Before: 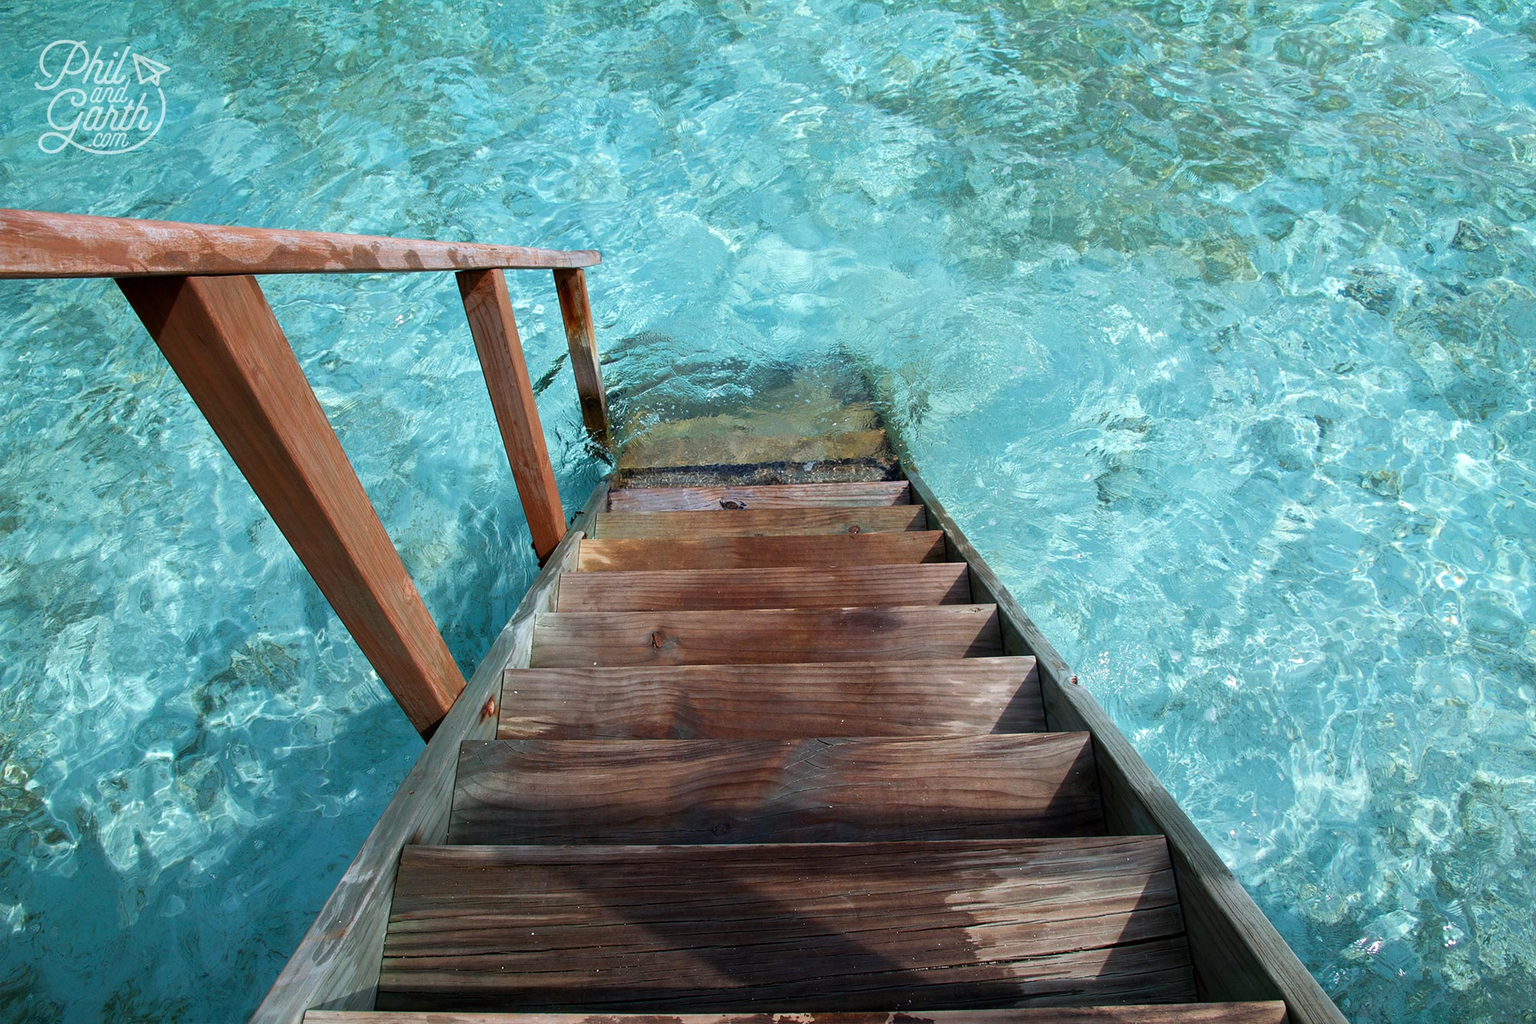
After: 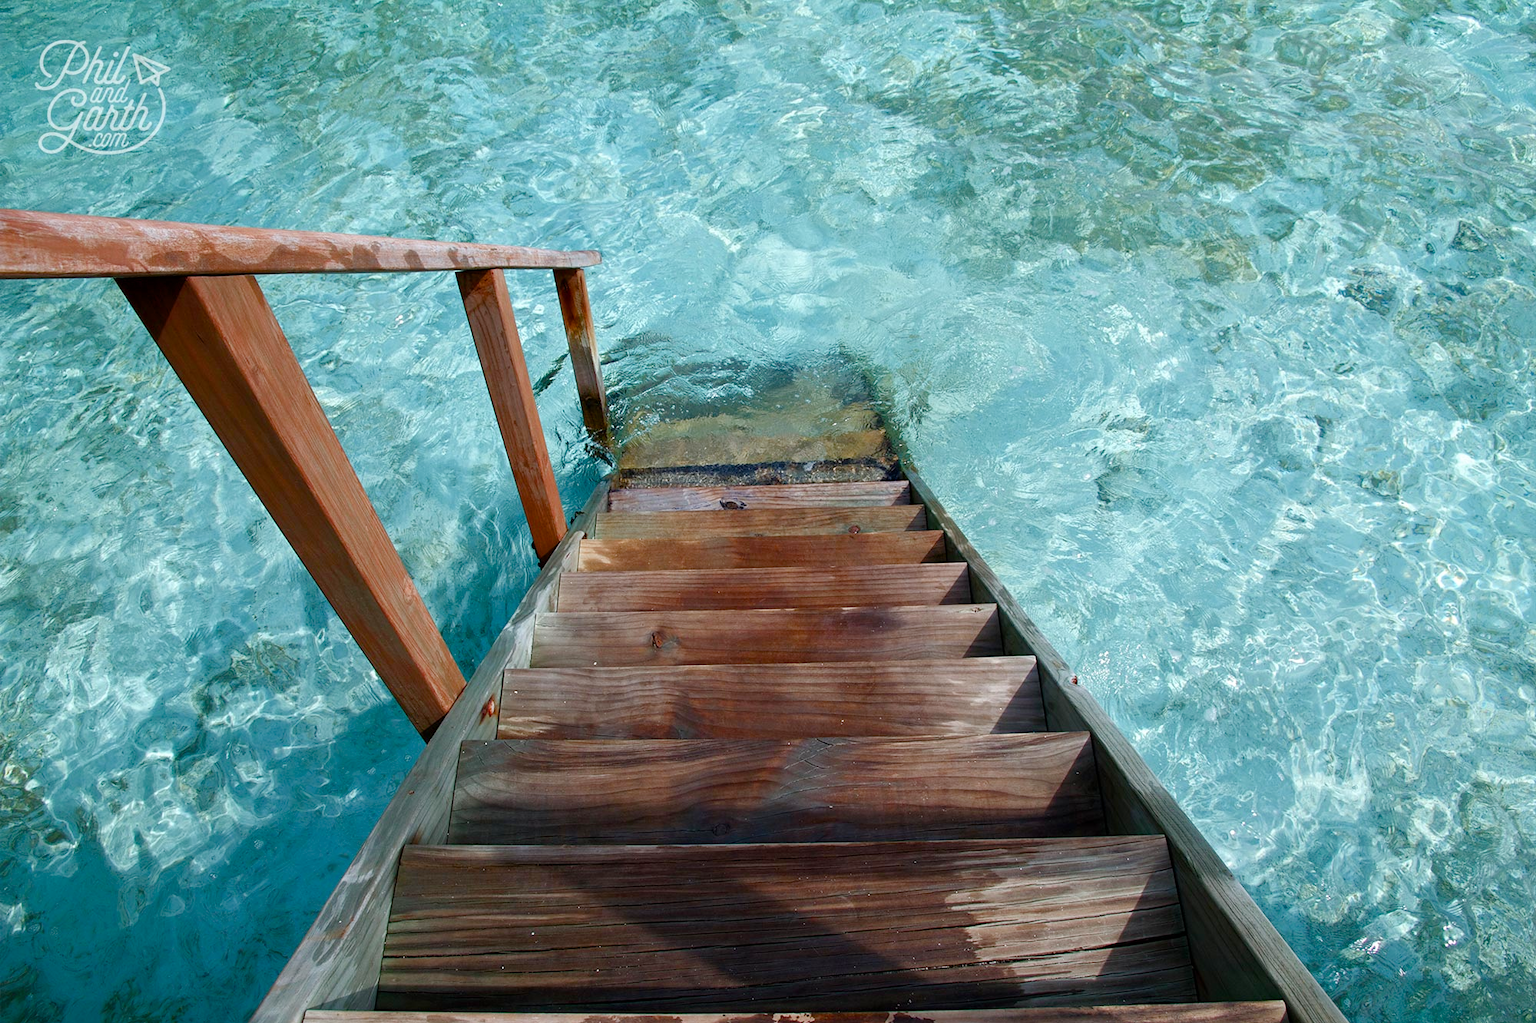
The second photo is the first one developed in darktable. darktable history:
color balance rgb: power › hue 61.67°, linear chroma grading › global chroma 0.399%, perceptual saturation grading › global saturation 20%, perceptual saturation grading › highlights -50.074%, perceptual saturation grading › shadows 30.054%
